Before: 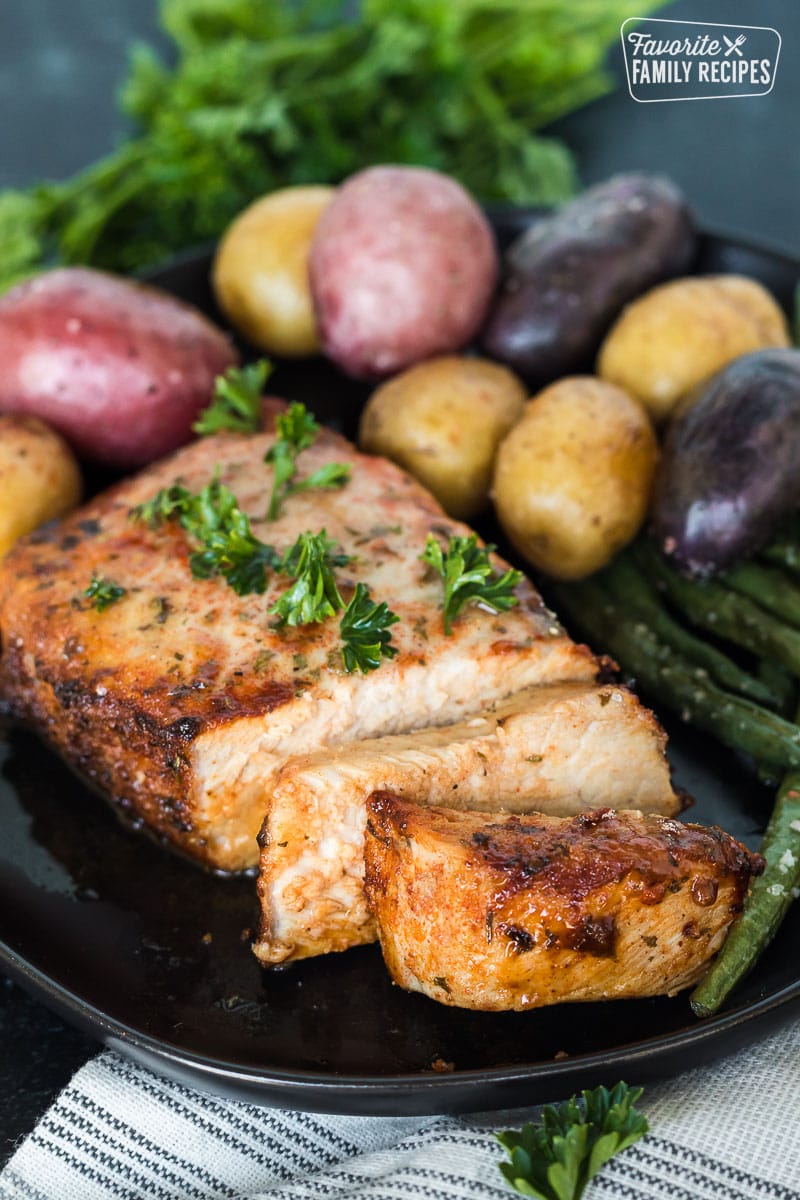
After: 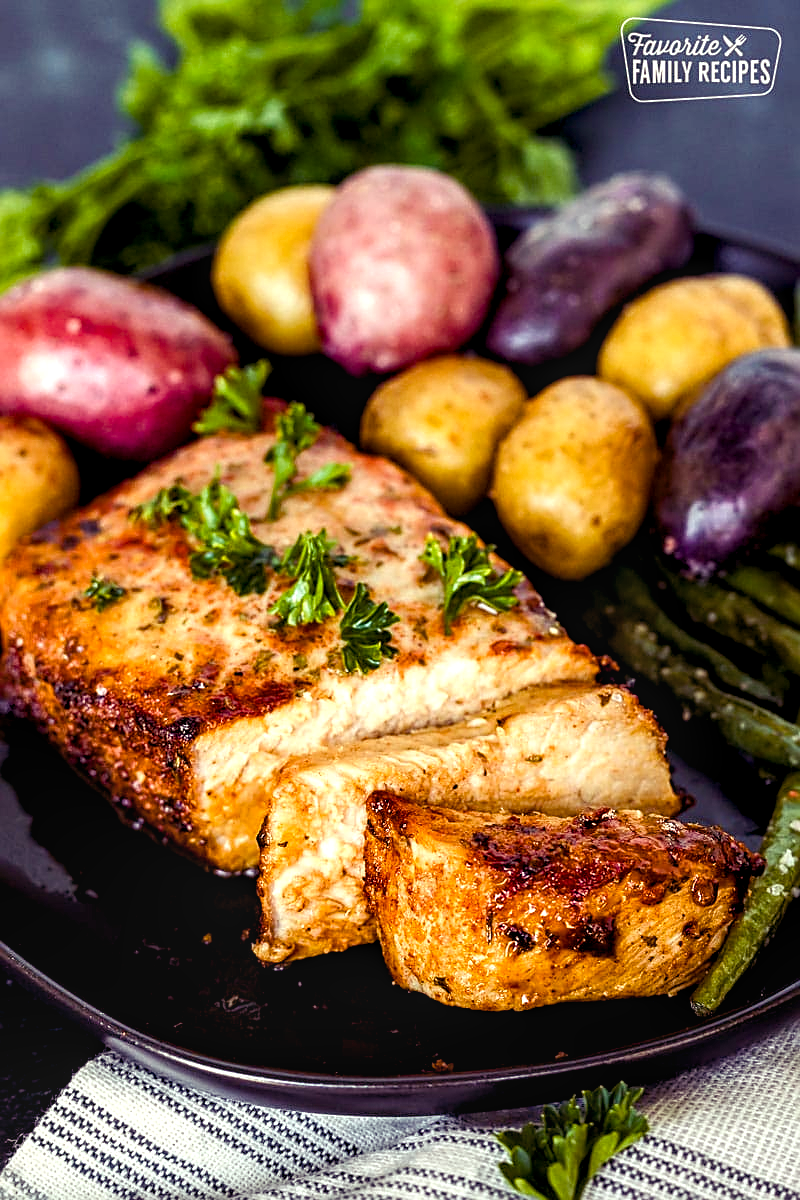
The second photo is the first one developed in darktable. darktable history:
exposure: compensate highlight preservation false
local contrast: on, module defaults
color balance rgb: shadows lift › luminance -21.66%, shadows lift › chroma 8.98%, shadows lift › hue 283.37°, power › chroma 1.55%, power › hue 25.59°, highlights gain › luminance 6.08%, highlights gain › chroma 2.55%, highlights gain › hue 90°, global offset › luminance -0.87%, perceptual saturation grading › global saturation 27.49%, perceptual saturation grading › highlights -28.39%, perceptual saturation grading › mid-tones 15.22%, perceptual saturation grading › shadows 33.98%, perceptual brilliance grading › highlights 10%, perceptual brilliance grading › mid-tones 5%
sharpen: on, module defaults
